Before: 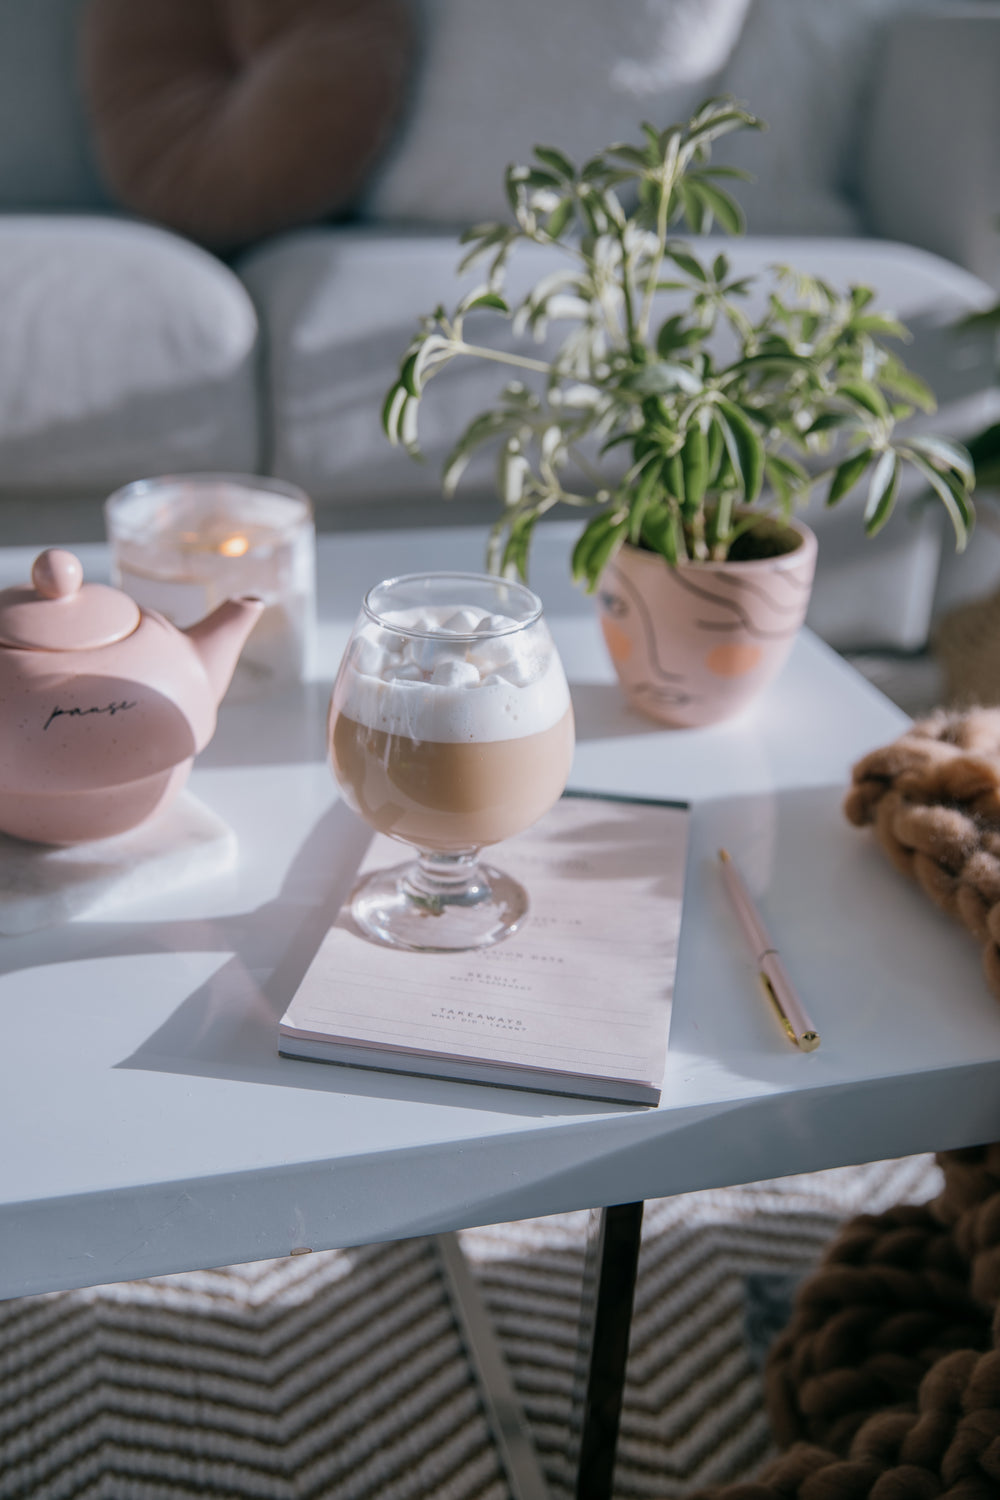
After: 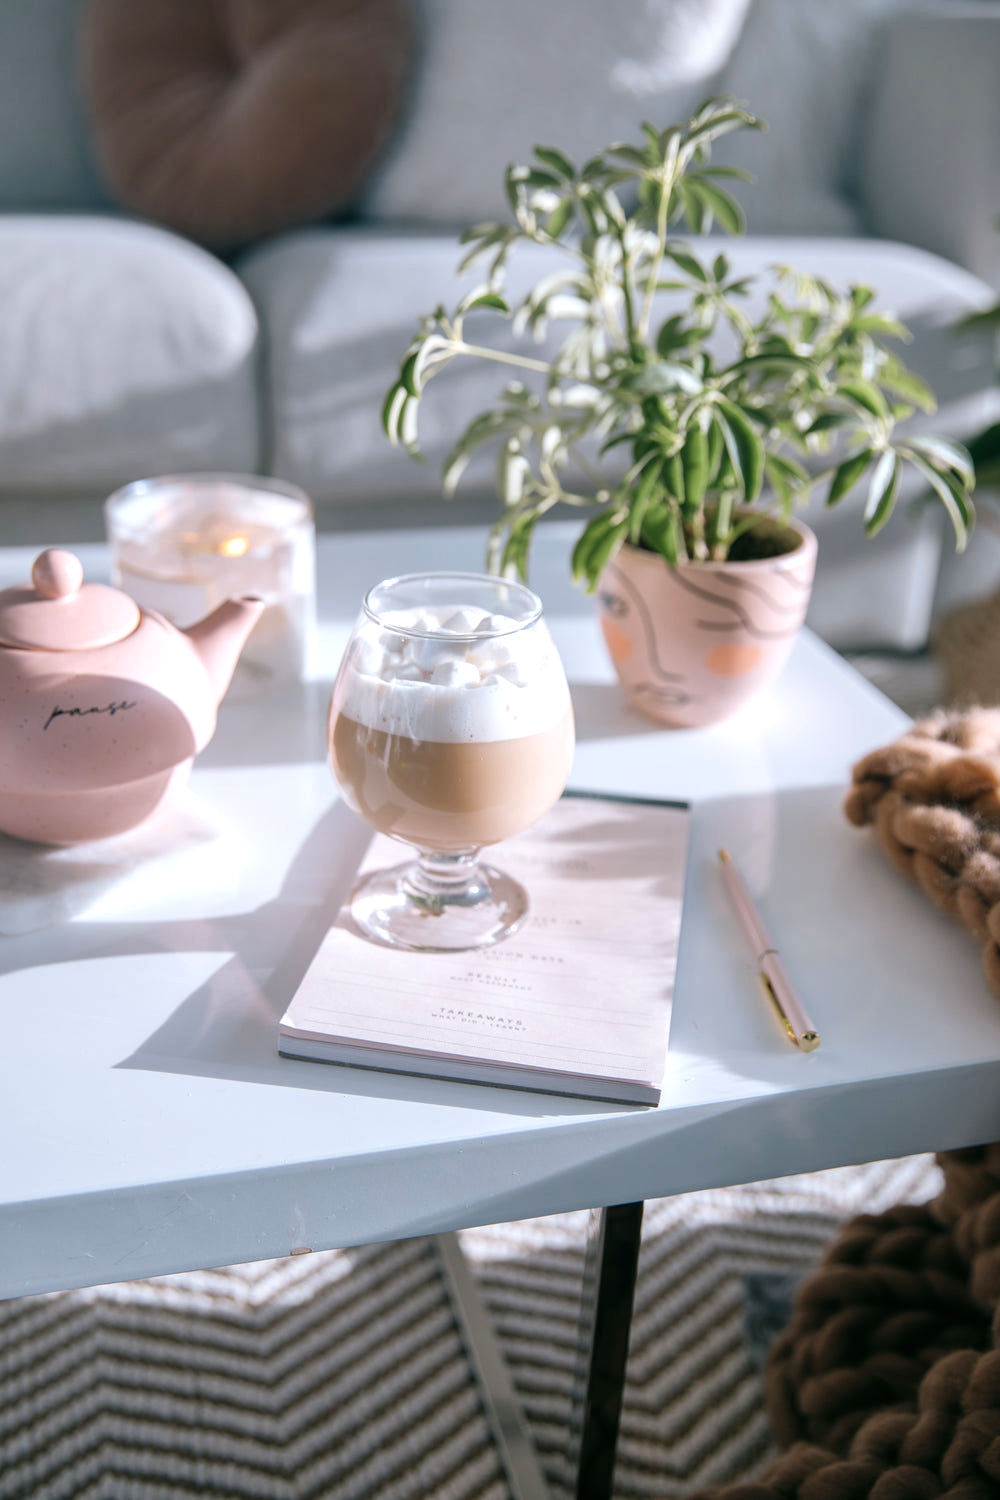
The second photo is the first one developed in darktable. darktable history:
exposure: exposure 0.659 EV, compensate highlight preservation false
